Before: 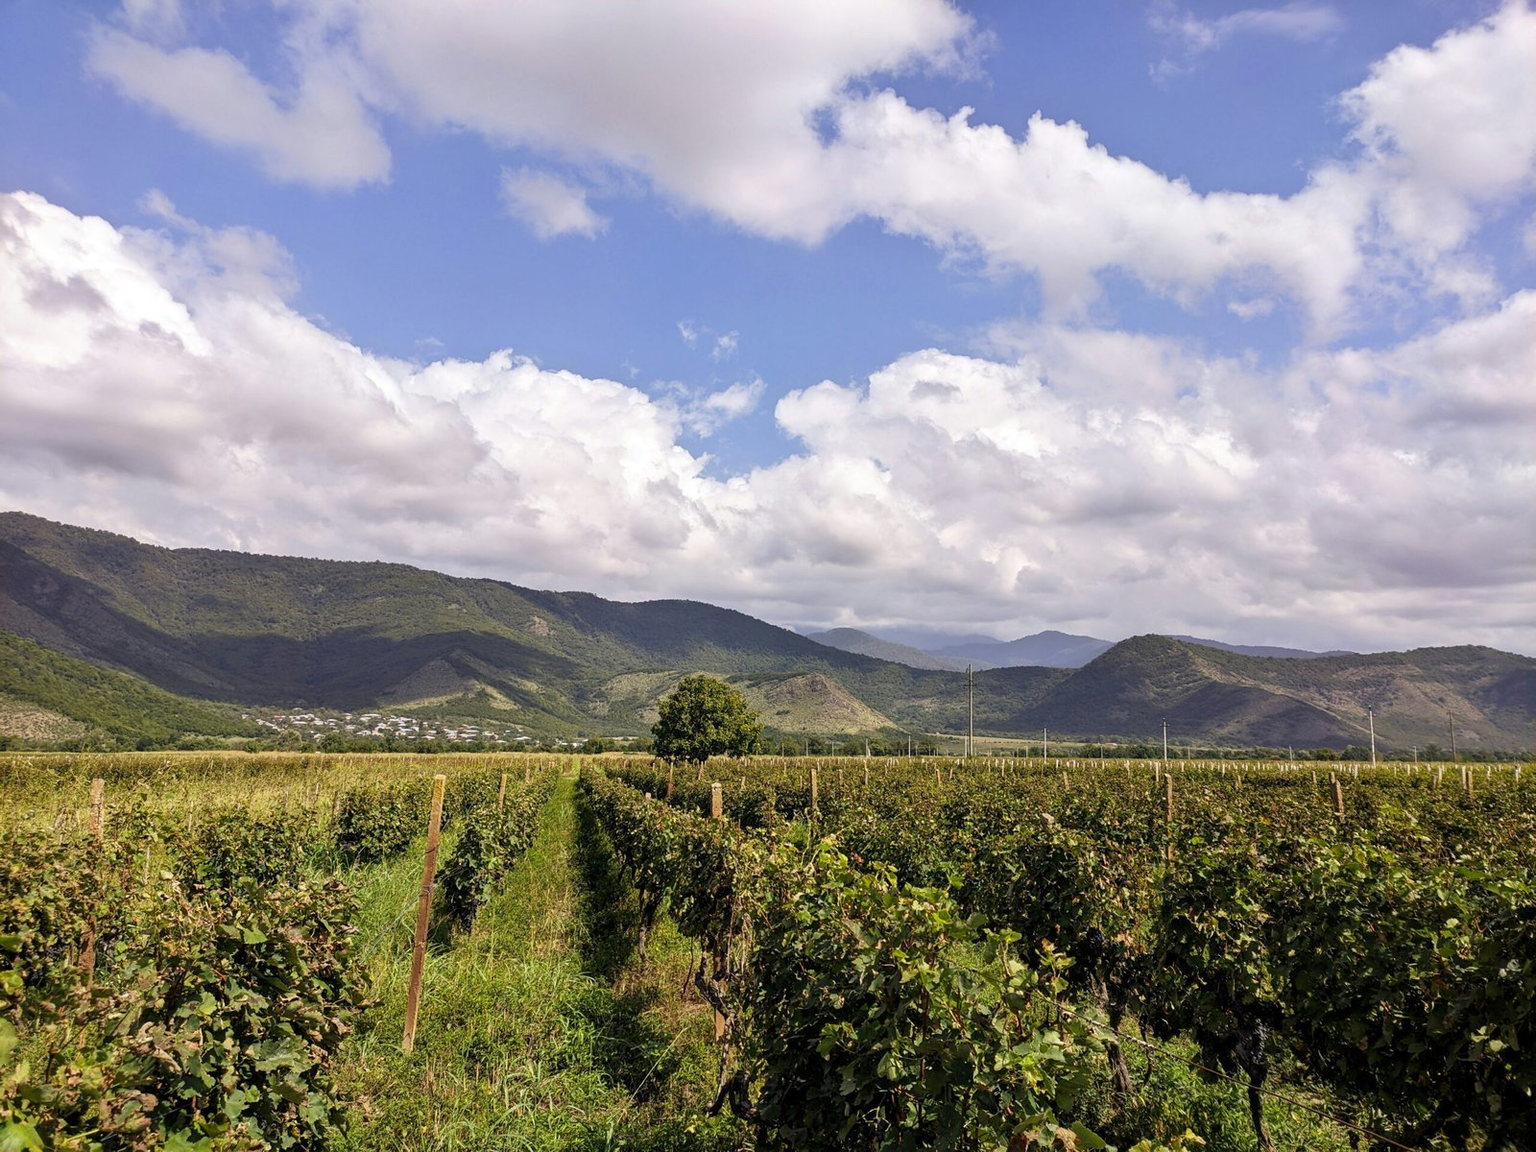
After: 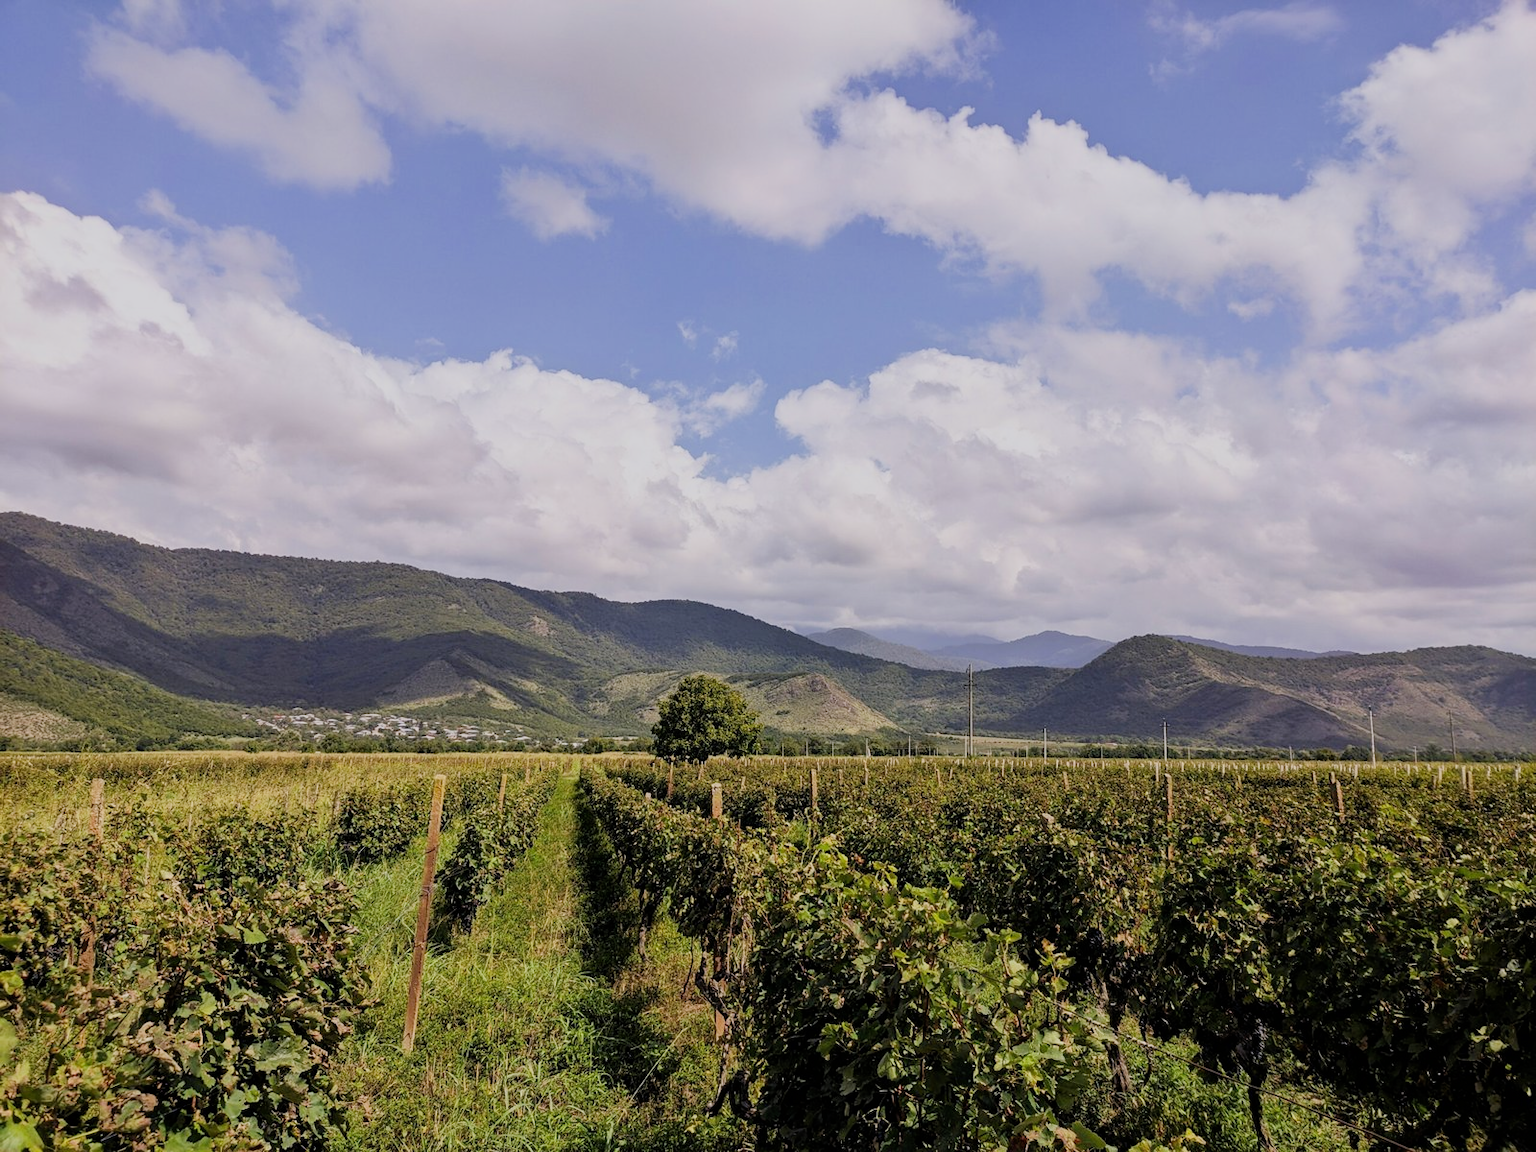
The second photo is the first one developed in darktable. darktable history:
filmic rgb: black relative exposure -16 EV, white relative exposure 6.12 EV, hardness 5.22
white balance: red 1.009, blue 1.027
